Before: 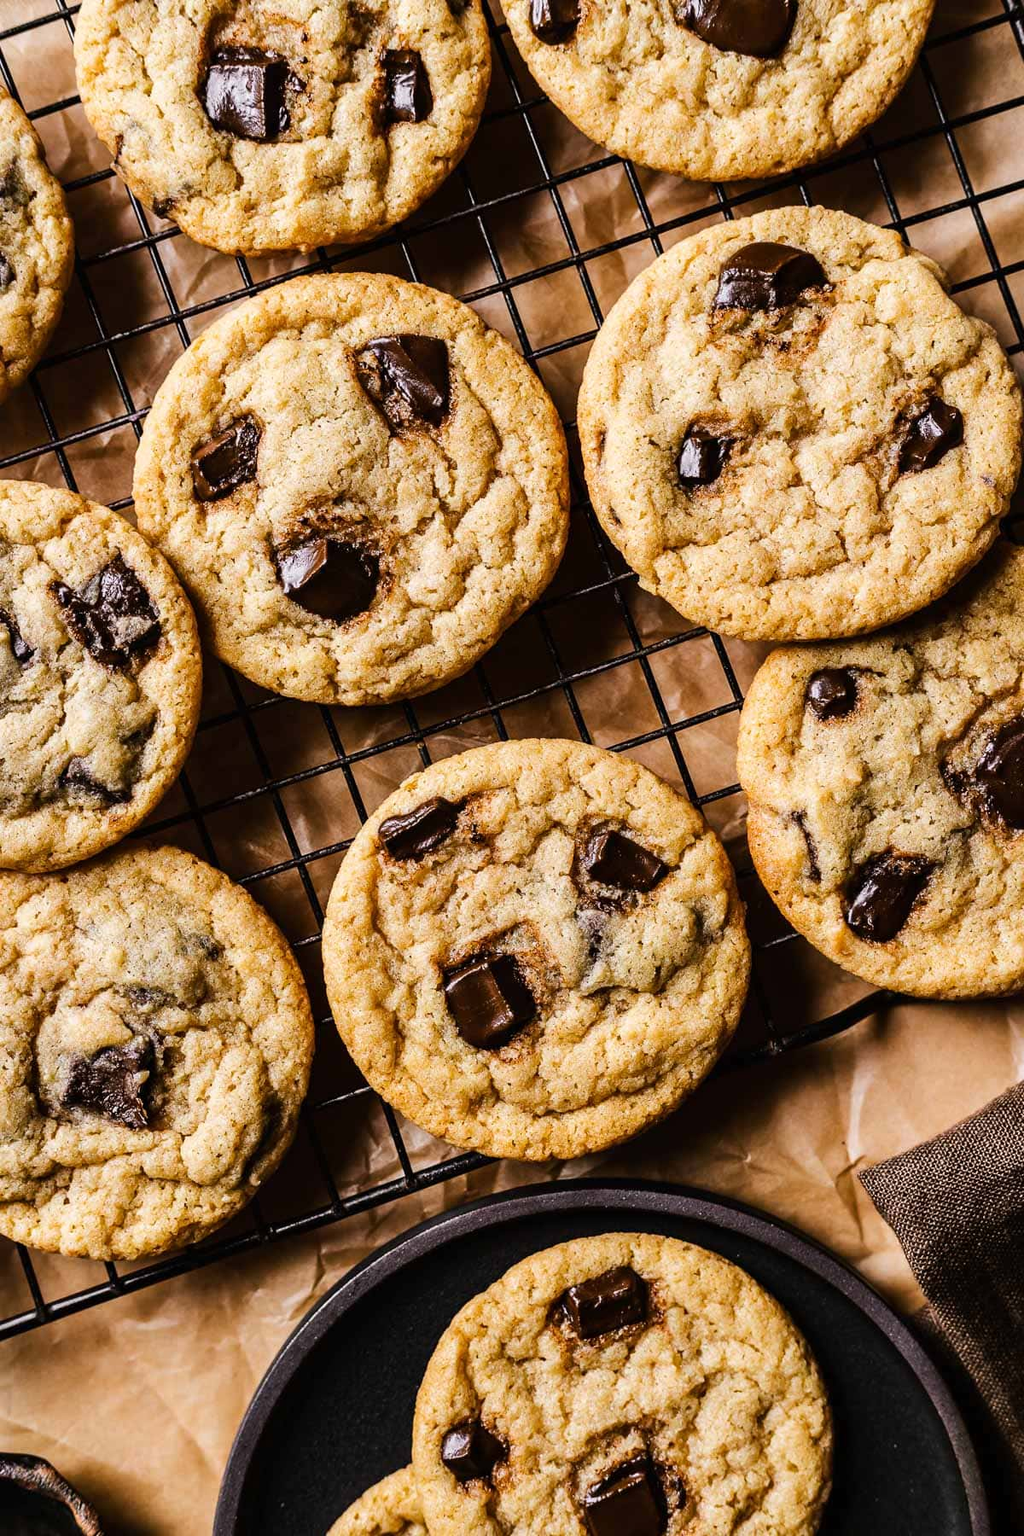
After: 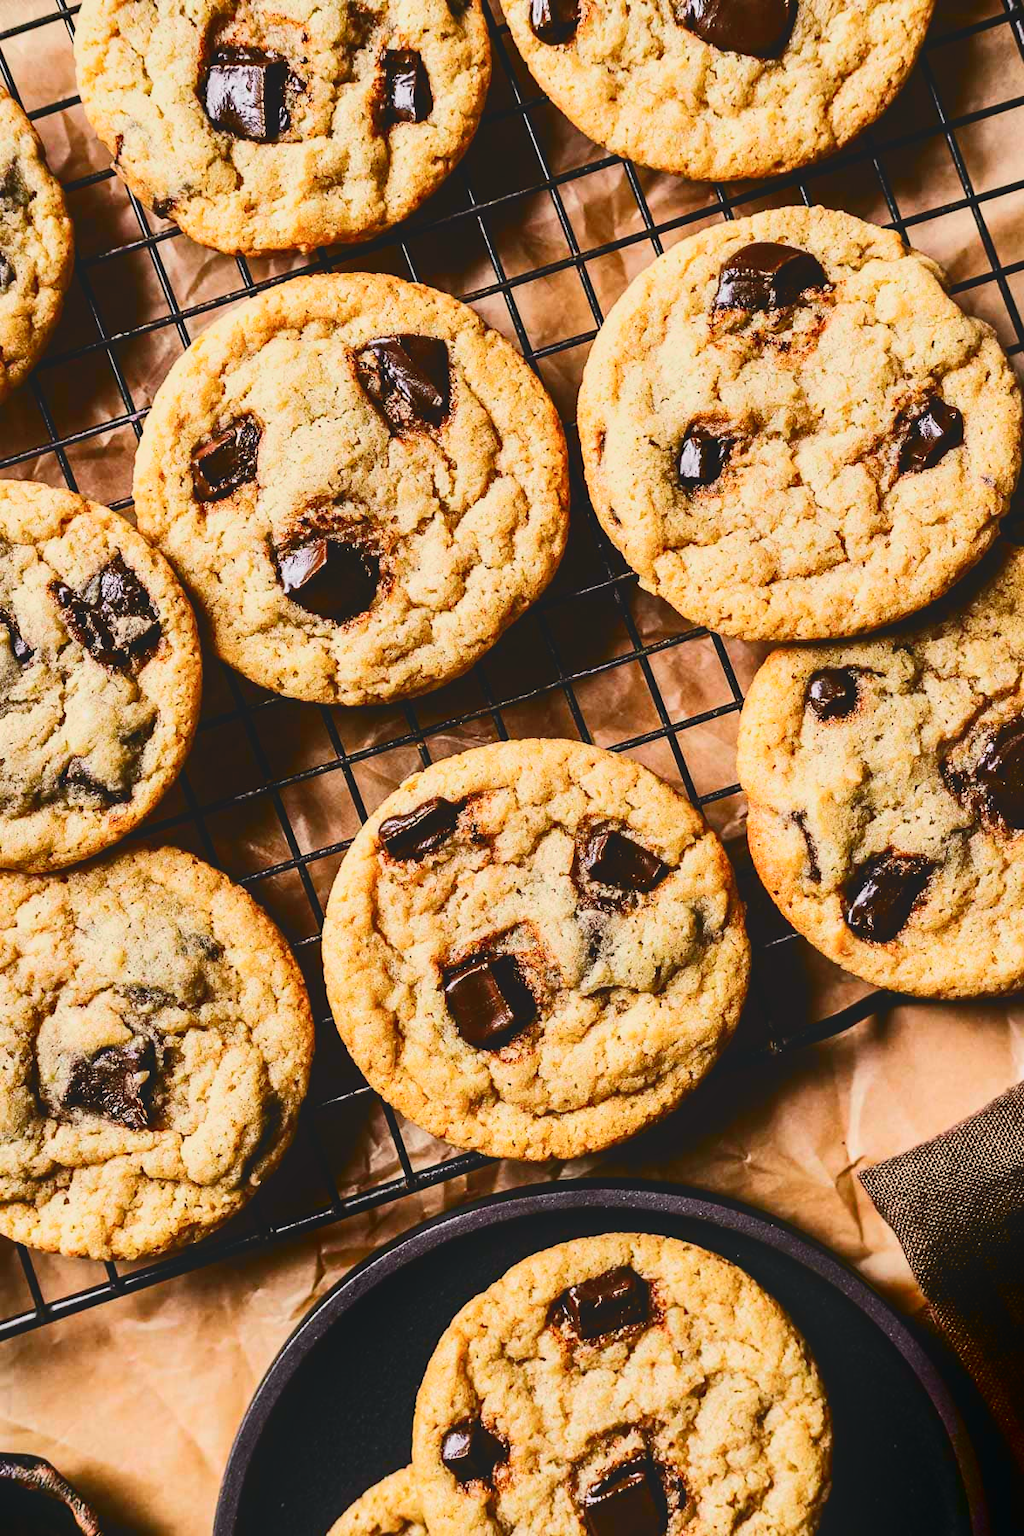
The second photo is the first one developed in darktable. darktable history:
tone equalizer: on, module defaults
exposure: black level correction 0.001, compensate highlight preservation false
tone curve: curves: ch0 [(0, 0.11) (0.181, 0.223) (0.405, 0.46) (0.456, 0.528) (0.634, 0.728) (0.877, 0.89) (0.984, 0.935)]; ch1 [(0, 0.052) (0.443, 0.43) (0.492, 0.485) (0.566, 0.579) (0.595, 0.625) (0.608, 0.654) (0.65, 0.708) (1, 0.961)]; ch2 [(0, 0) (0.33, 0.301) (0.421, 0.443) (0.447, 0.489) (0.495, 0.492) (0.537, 0.57) (0.586, 0.591) (0.663, 0.686) (1, 1)], color space Lab, independent channels, preserve colors none
shadows and highlights: shadows -88.03, highlights -35.45, shadows color adjustment 99.15%, highlights color adjustment 0%, soften with gaussian
